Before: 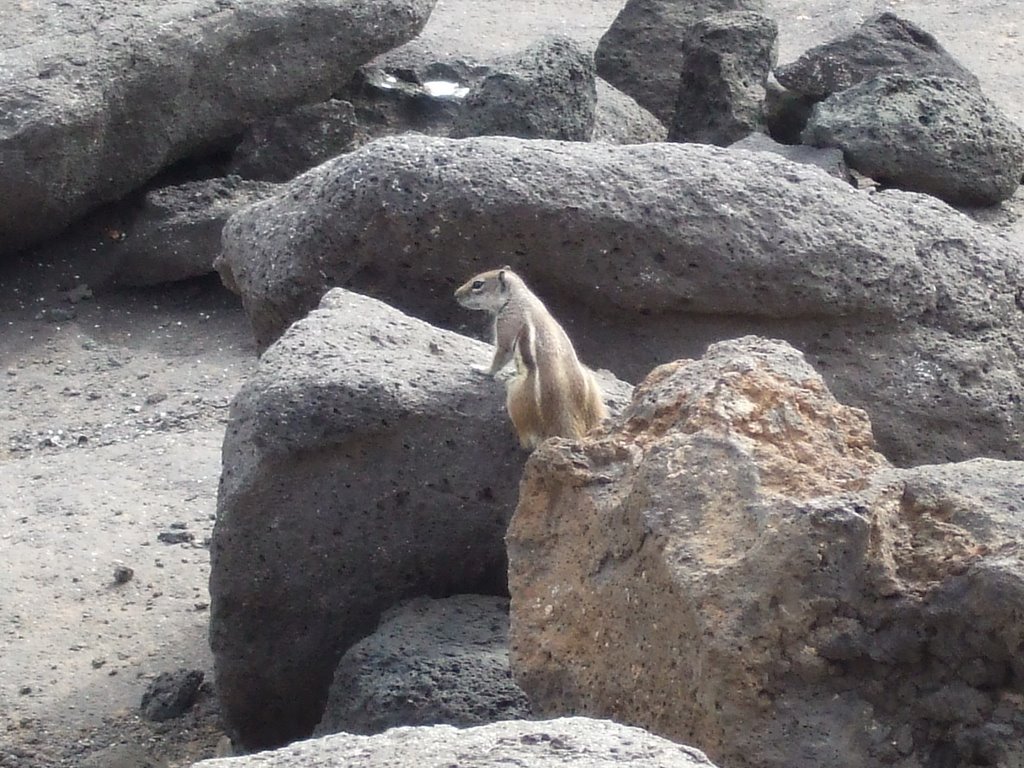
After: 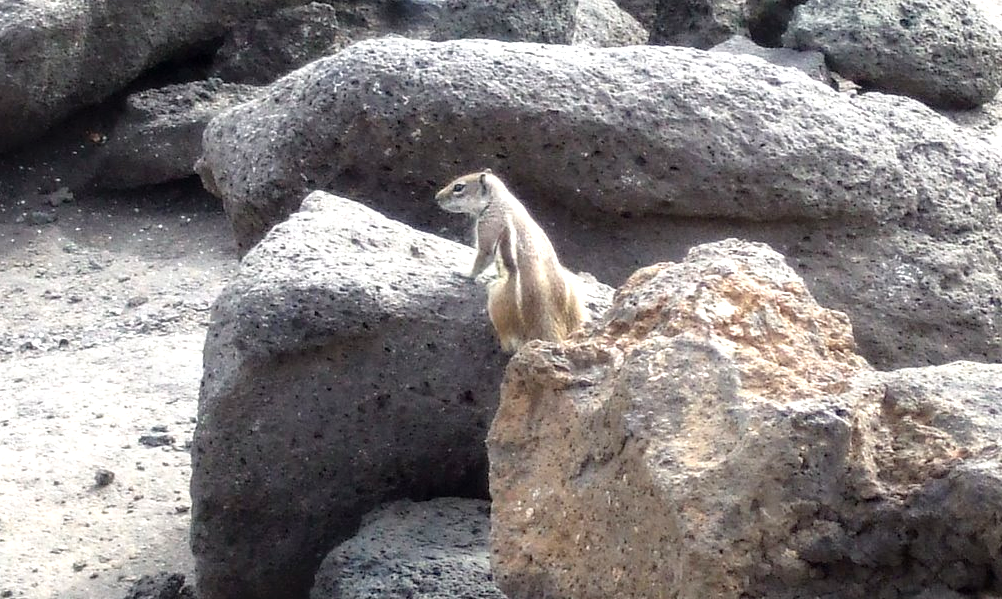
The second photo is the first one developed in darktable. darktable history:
local contrast: detail 110%
crop and rotate: left 1.871%, top 12.76%, right 0.2%, bottom 9.216%
tone equalizer: -8 EV -0.753 EV, -7 EV -0.687 EV, -6 EV -0.622 EV, -5 EV -0.414 EV, -3 EV 0.37 EV, -2 EV 0.6 EV, -1 EV 0.679 EV, +0 EV 0.766 EV, smoothing 1
exposure: black level correction 0.009, exposure 0.015 EV, compensate highlight preservation false
